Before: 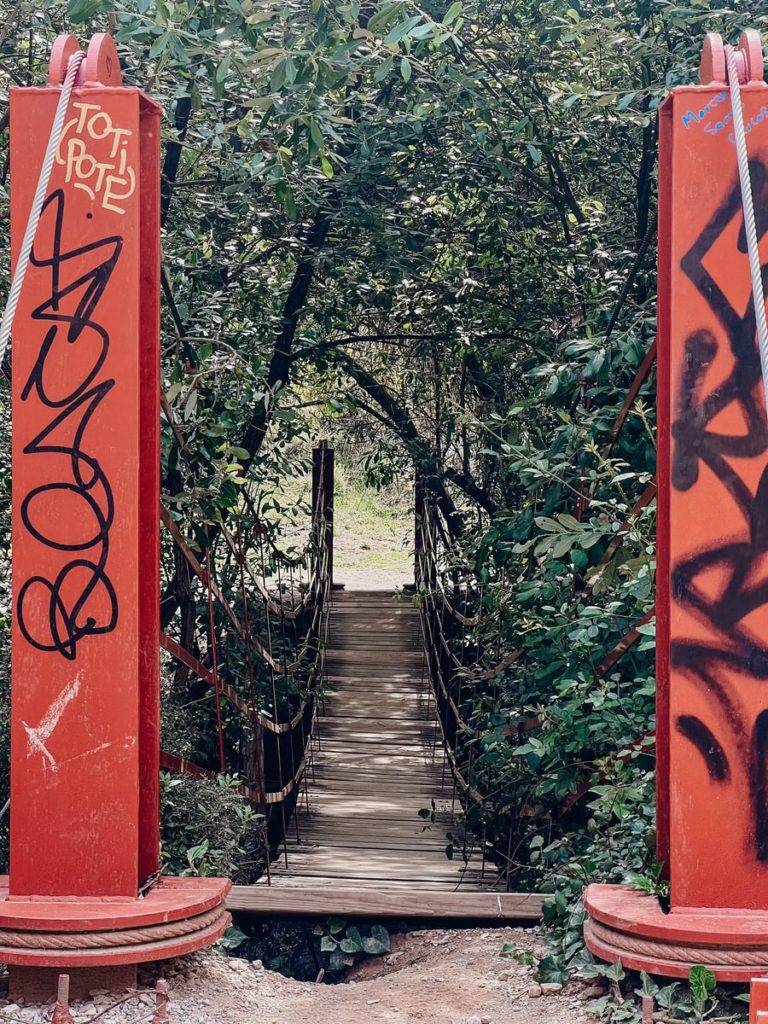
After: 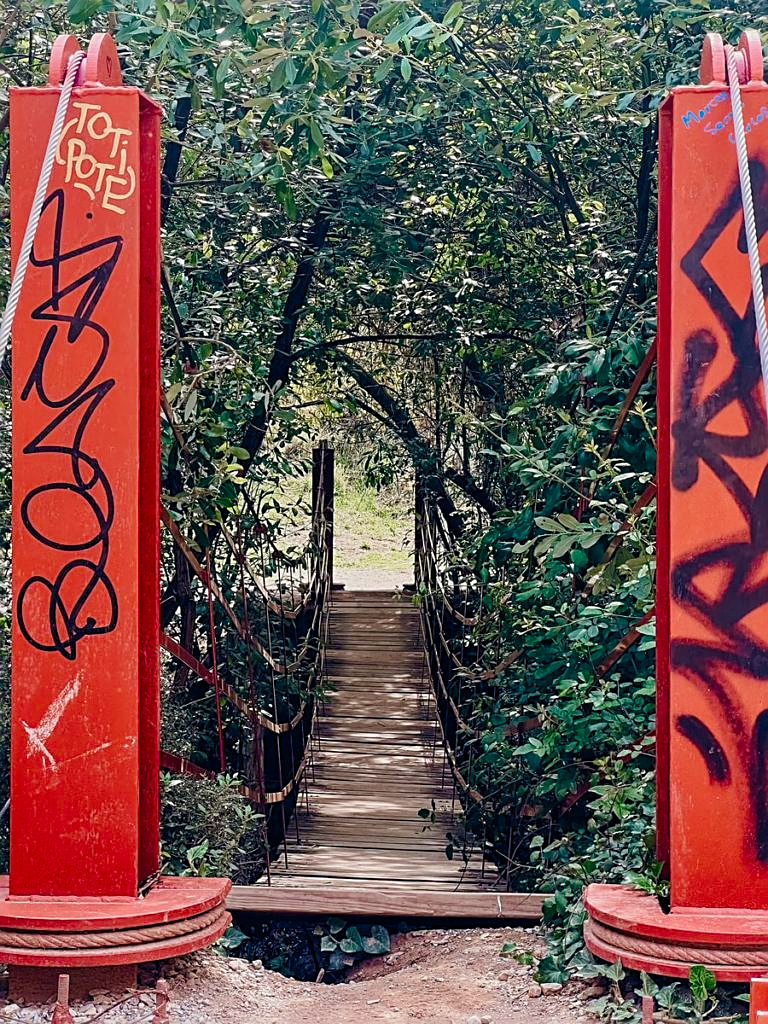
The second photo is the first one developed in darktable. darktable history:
color balance rgb: perceptual saturation grading › global saturation 20%, perceptual saturation grading › highlights -25%, perceptual saturation grading › shadows 50%
velvia: on, module defaults
sharpen: on, module defaults
